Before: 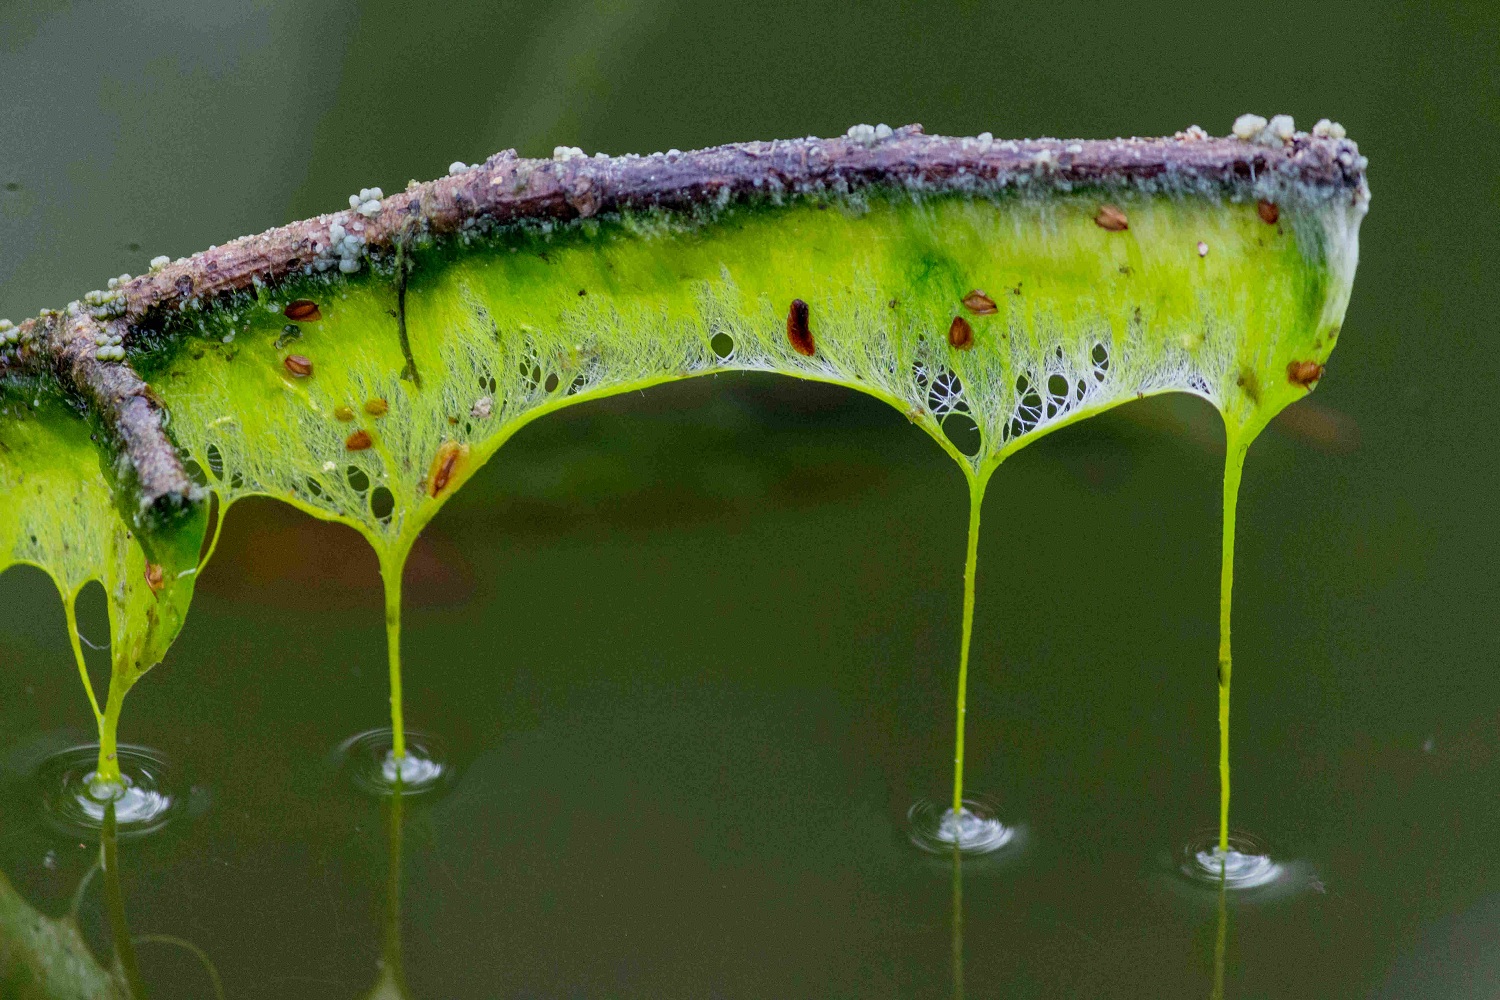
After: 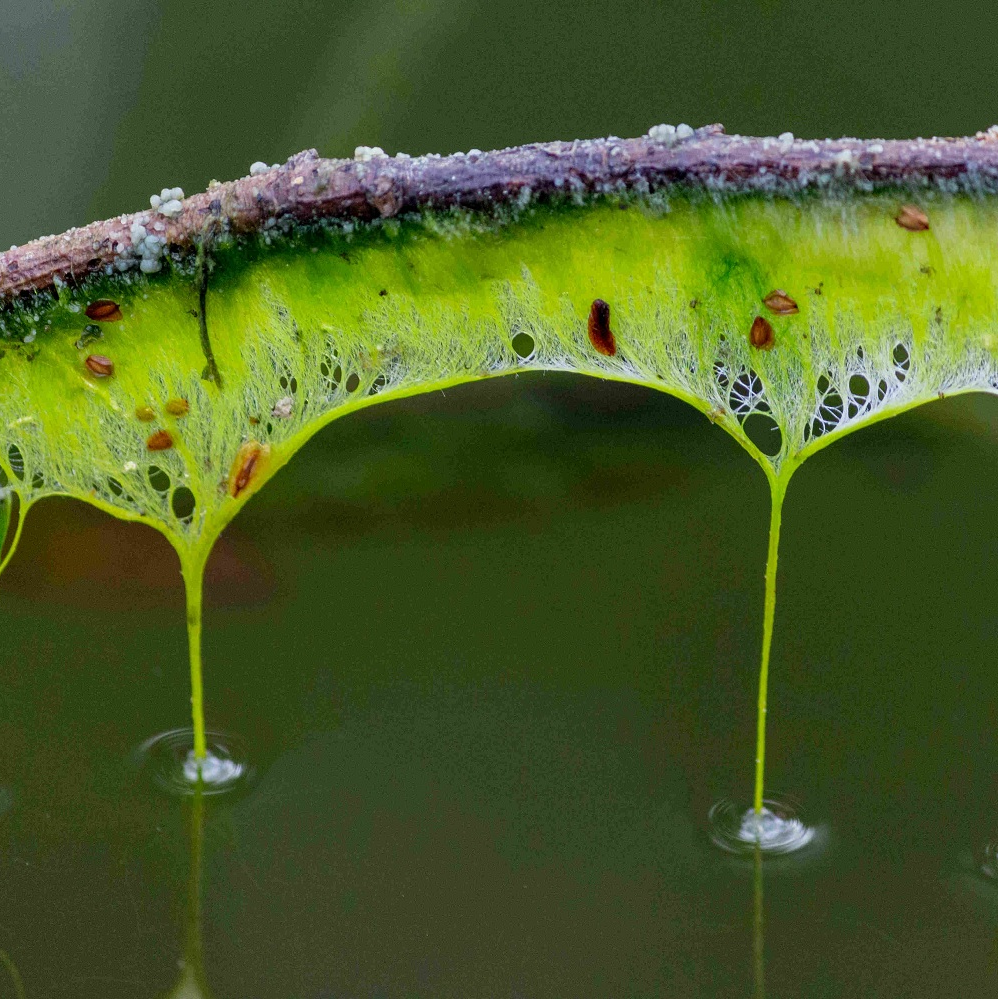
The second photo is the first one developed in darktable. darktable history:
crop and rotate: left 13.369%, right 20.033%
